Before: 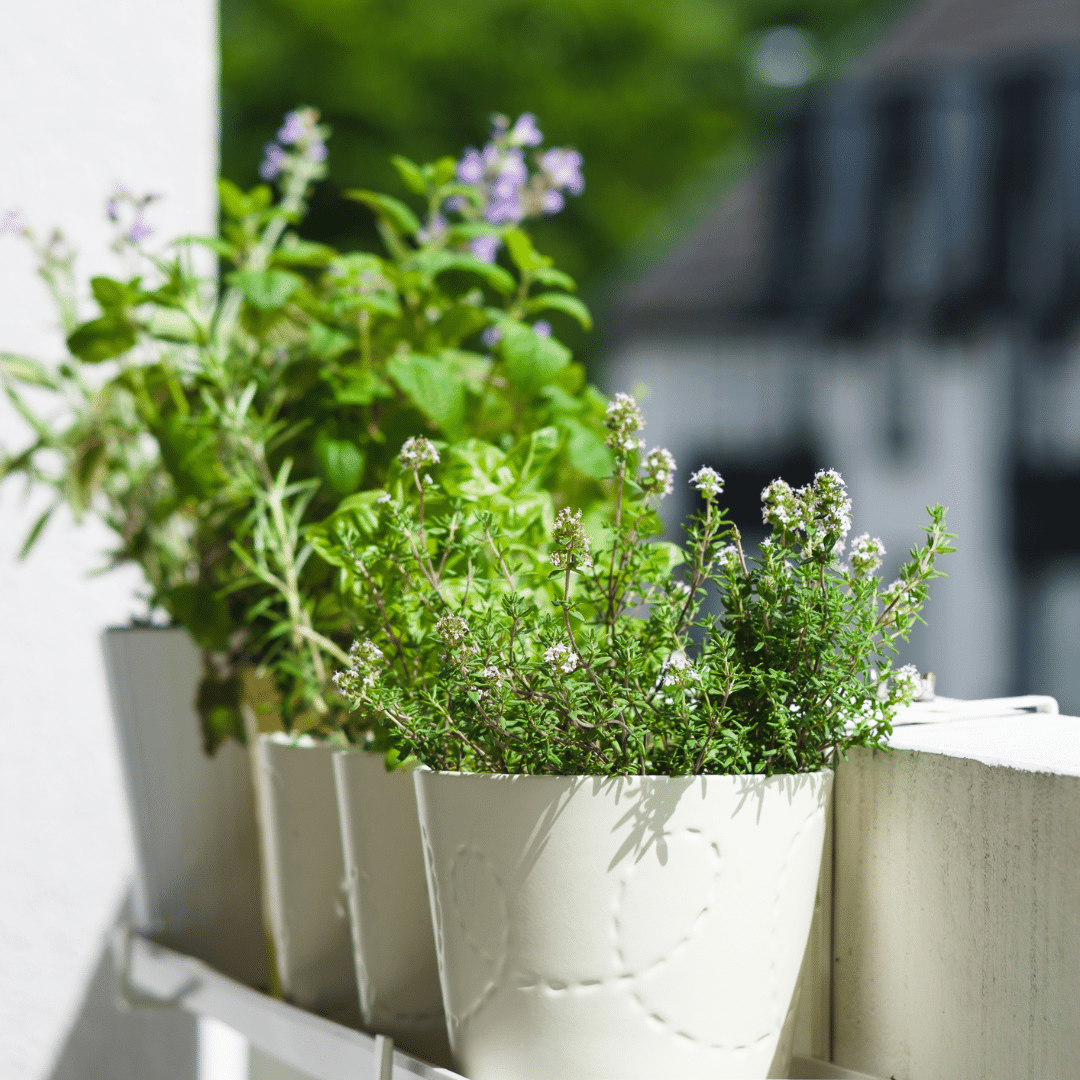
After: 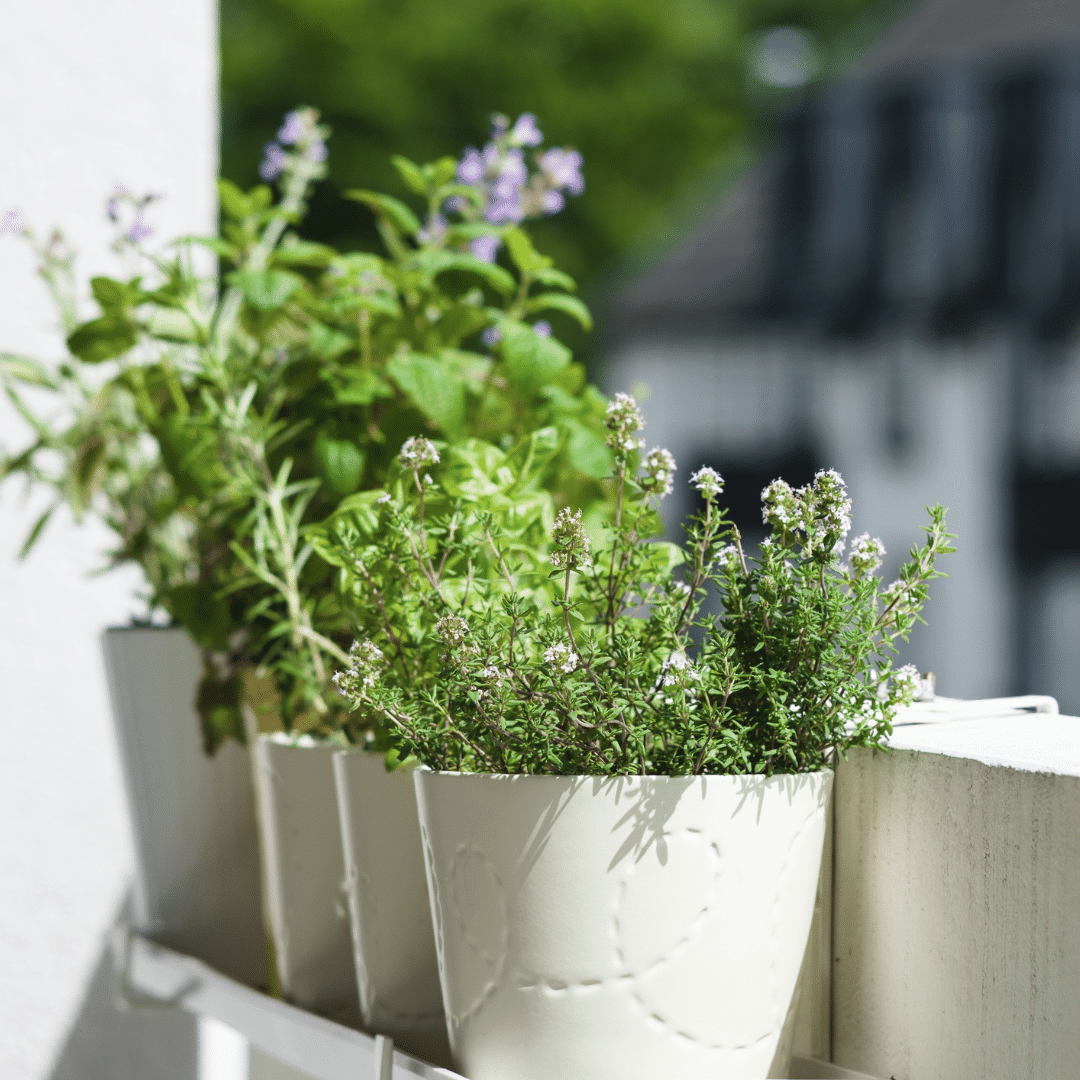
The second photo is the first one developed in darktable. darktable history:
color contrast: green-magenta contrast 0.84, blue-yellow contrast 0.86
